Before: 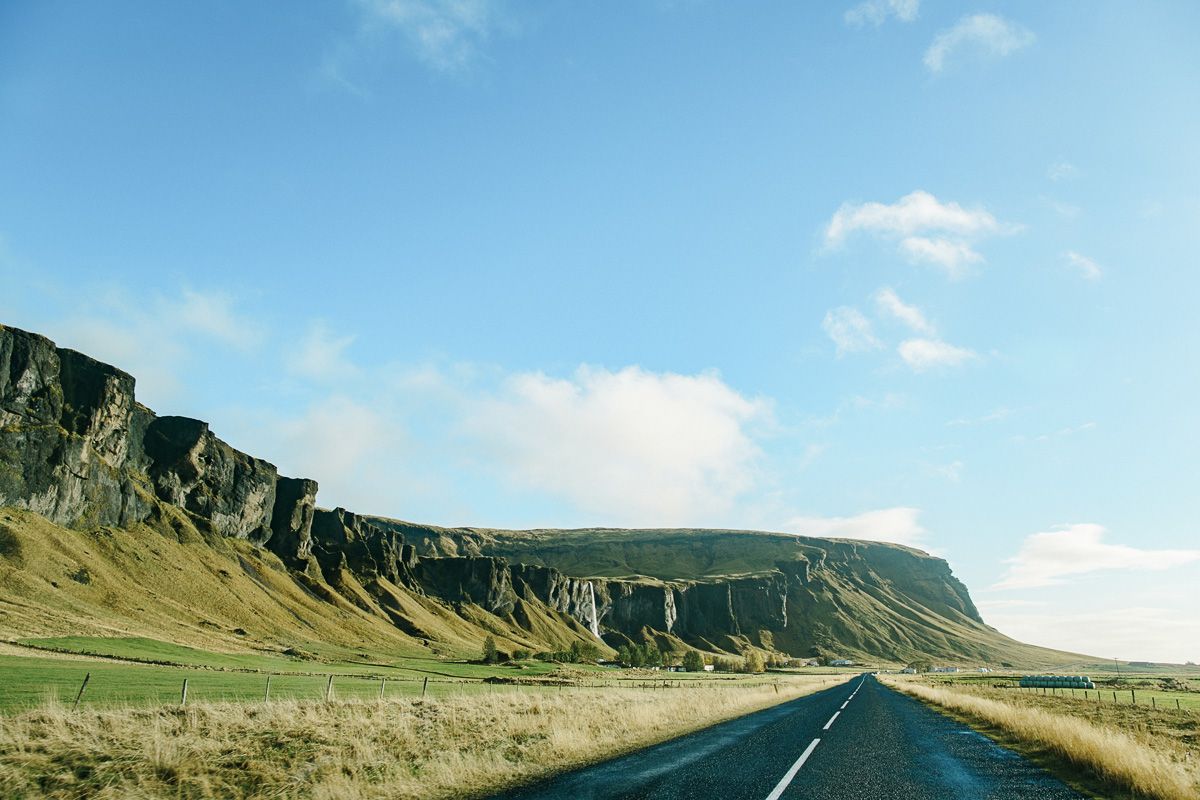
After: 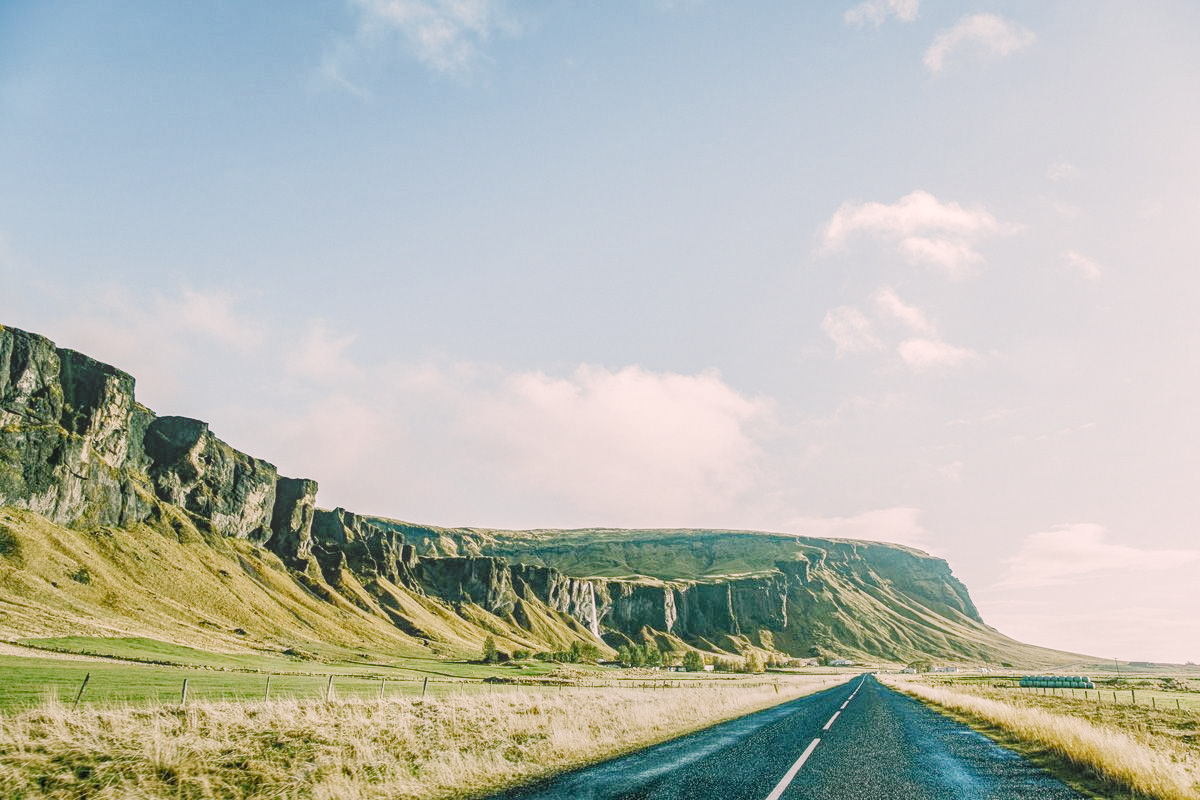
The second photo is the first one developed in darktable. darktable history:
filmic rgb: black relative exposure -7.65 EV, white relative exposure 4.56 EV, hardness 3.61, add noise in highlights 0.001, preserve chrominance no, color science v3 (2019), use custom middle-gray values true, contrast in highlights soft
local contrast: highlights 66%, shadows 34%, detail 167%, midtone range 0.2
haze removal: compatibility mode true, adaptive false
color correction: highlights a* 7.06, highlights b* 3.81
exposure: black level correction 0.001, exposure 0.964 EV, compensate exposure bias true, compensate highlight preservation false
